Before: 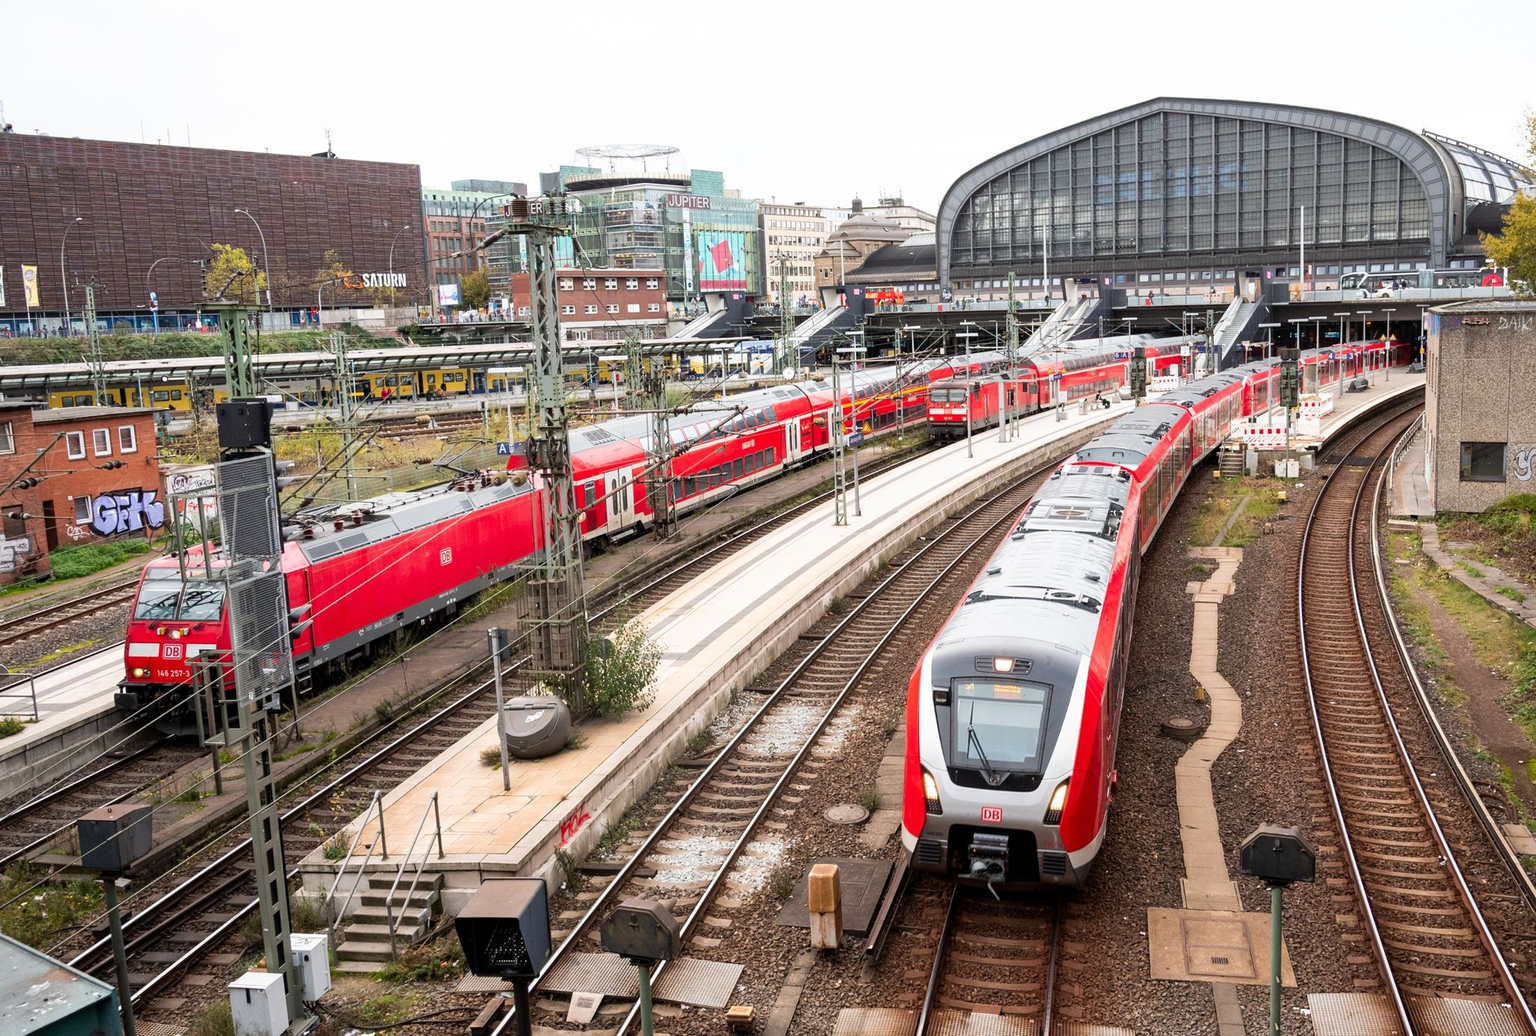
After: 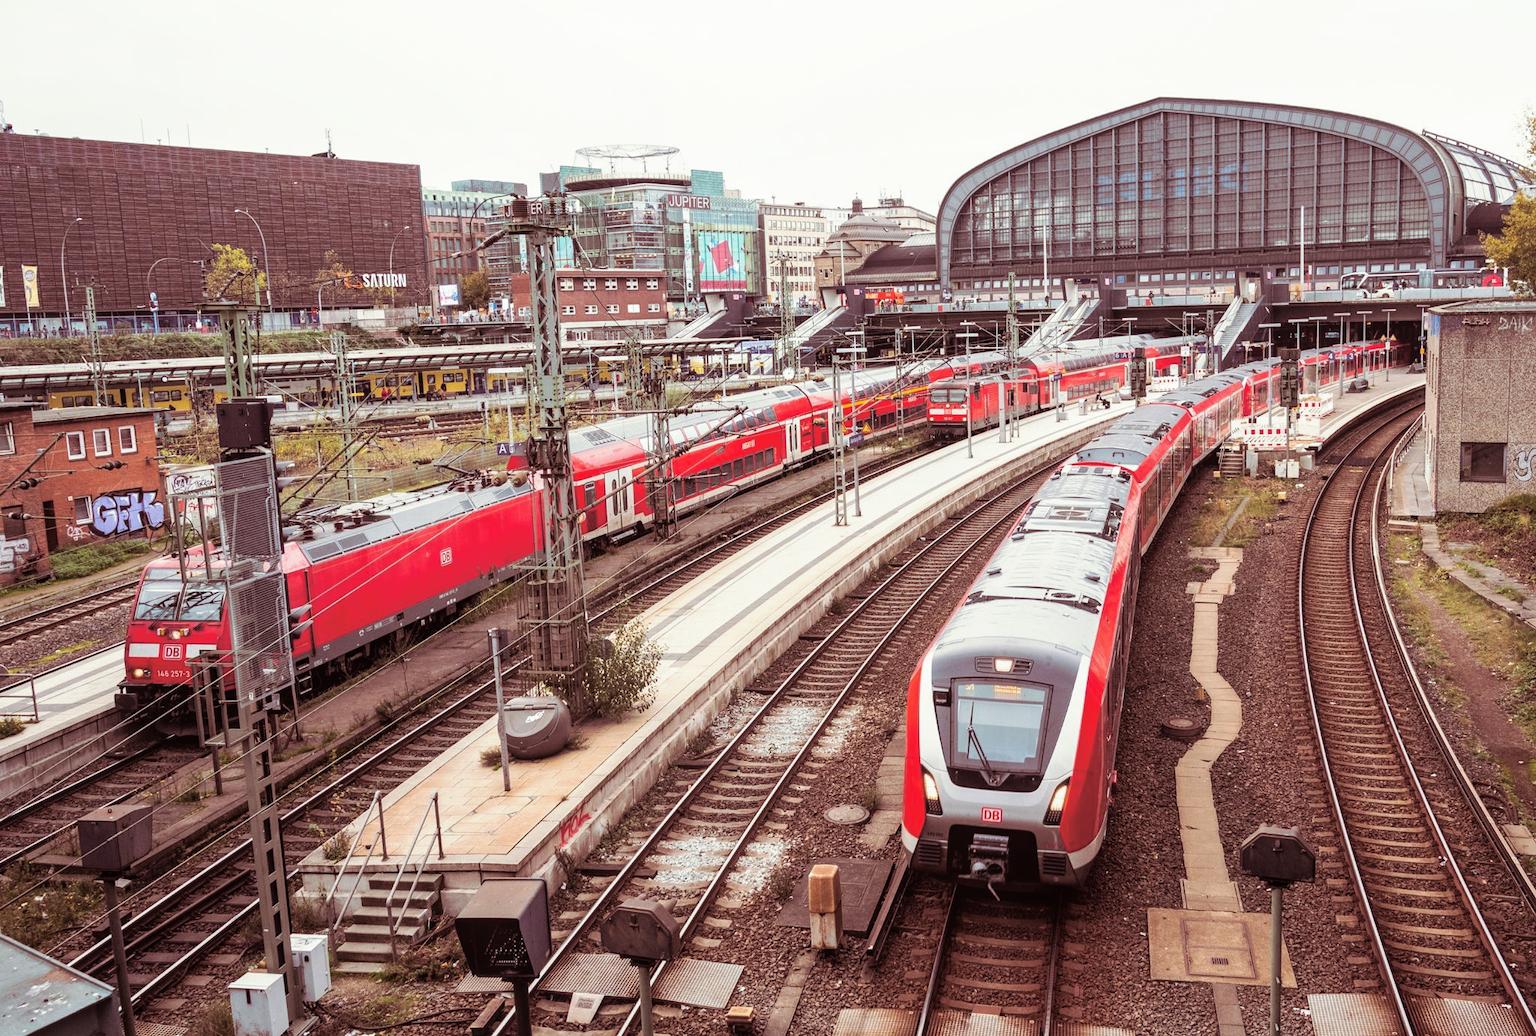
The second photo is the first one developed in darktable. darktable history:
local contrast: detail 110%
split-toning: on, module defaults
